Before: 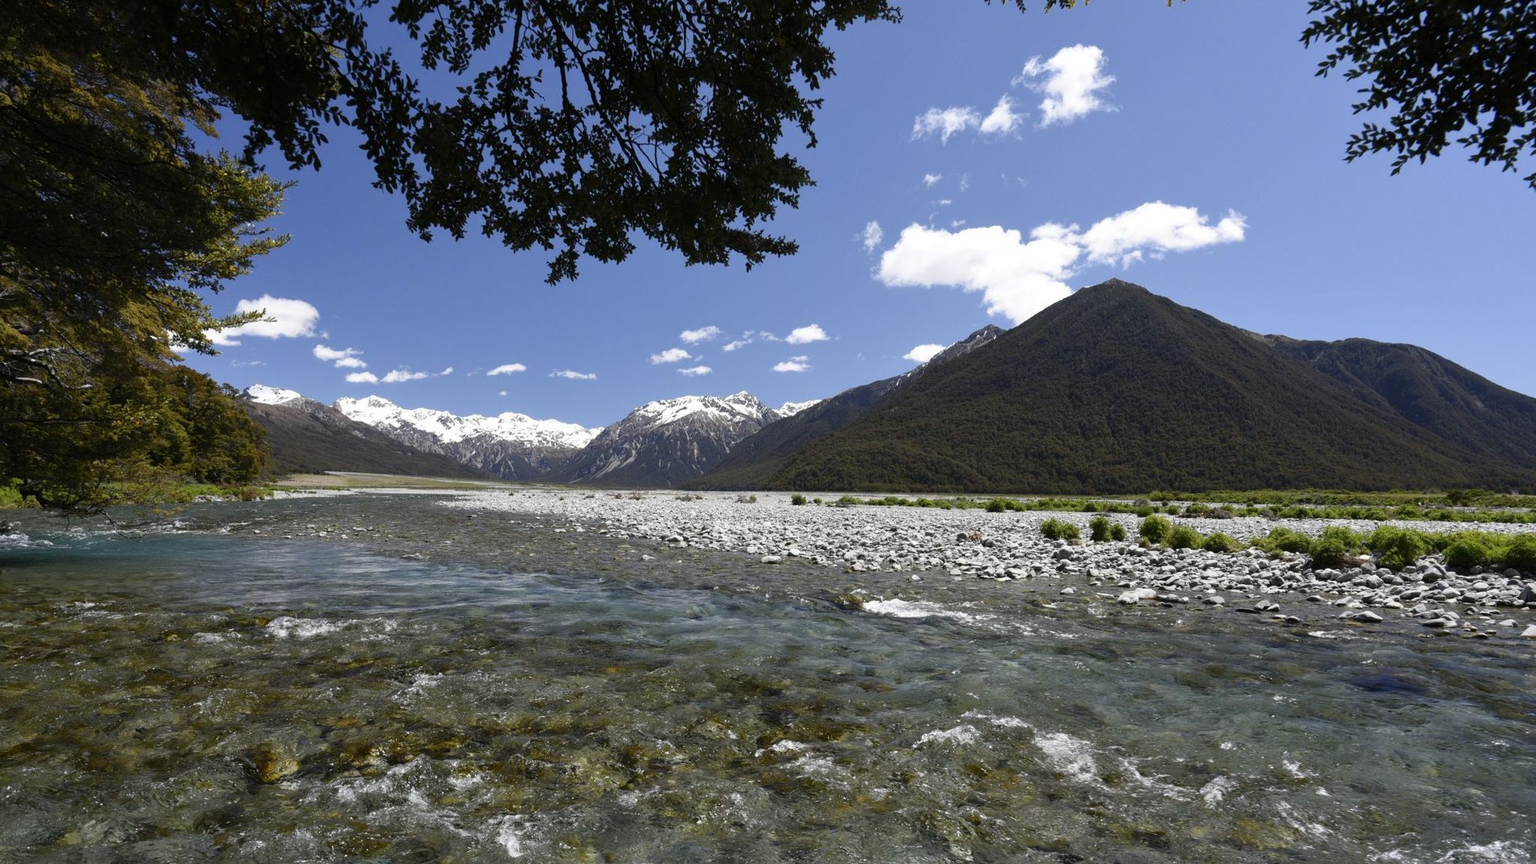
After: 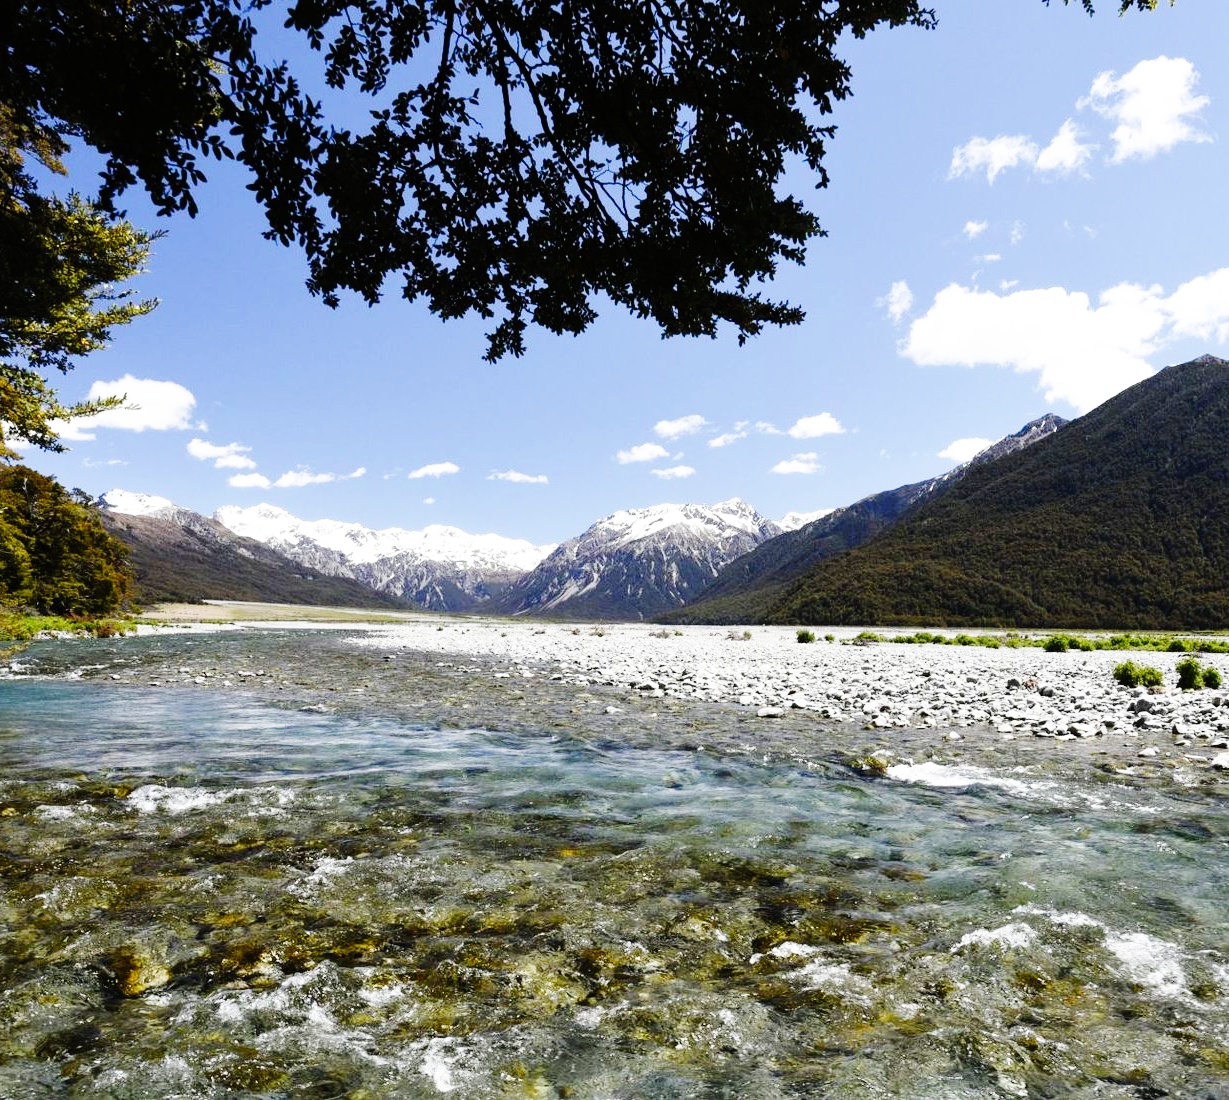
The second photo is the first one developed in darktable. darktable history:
crop: left 10.815%, right 26.306%
base curve: curves: ch0 [(0, 0) (0, 0) (0.002, 0.001) (0.008, 0.003) (0.019, 0.011) (0.037, 0.037) (0.064, 0.11) (0.102, 0.232) (0.152, 0.379) (0.216, 0.524) (0.296, 0.665) (0.394, 0.789) (0.512, 0.881) (0.651, 0.945) (0.813, 0.986) (1, 1)], preserve colors none
